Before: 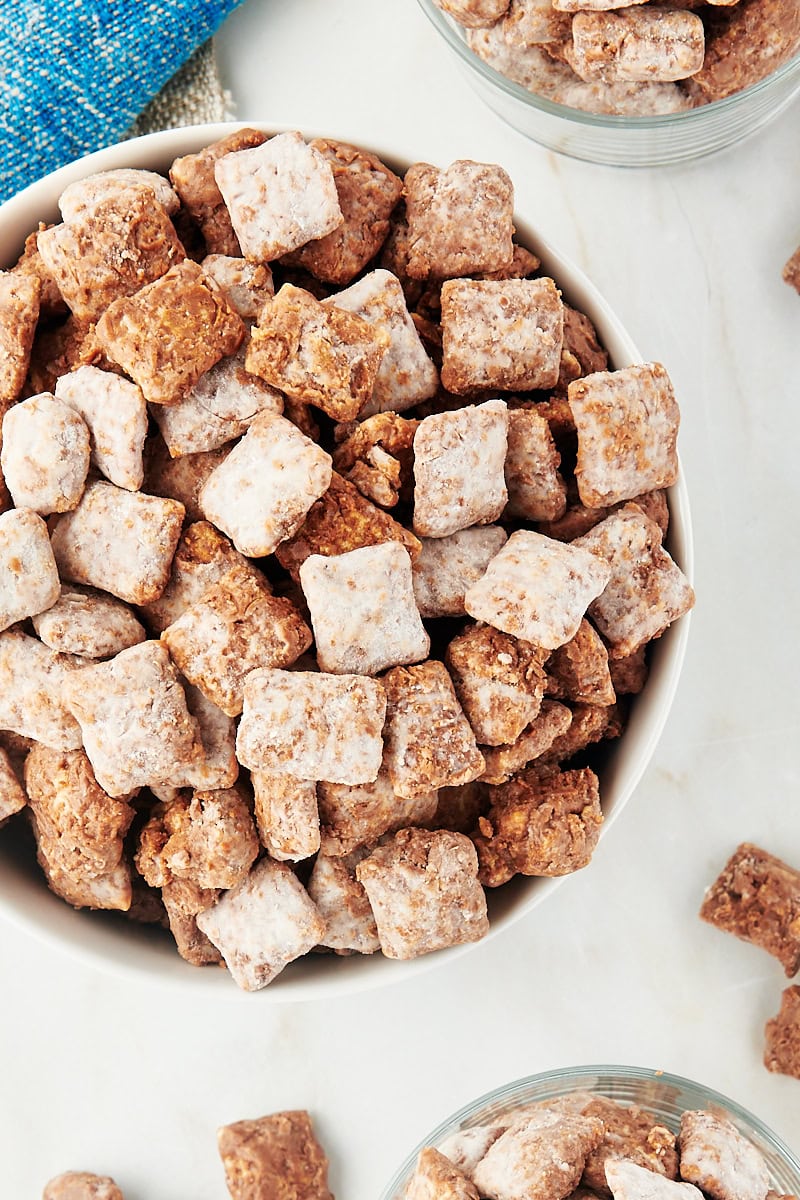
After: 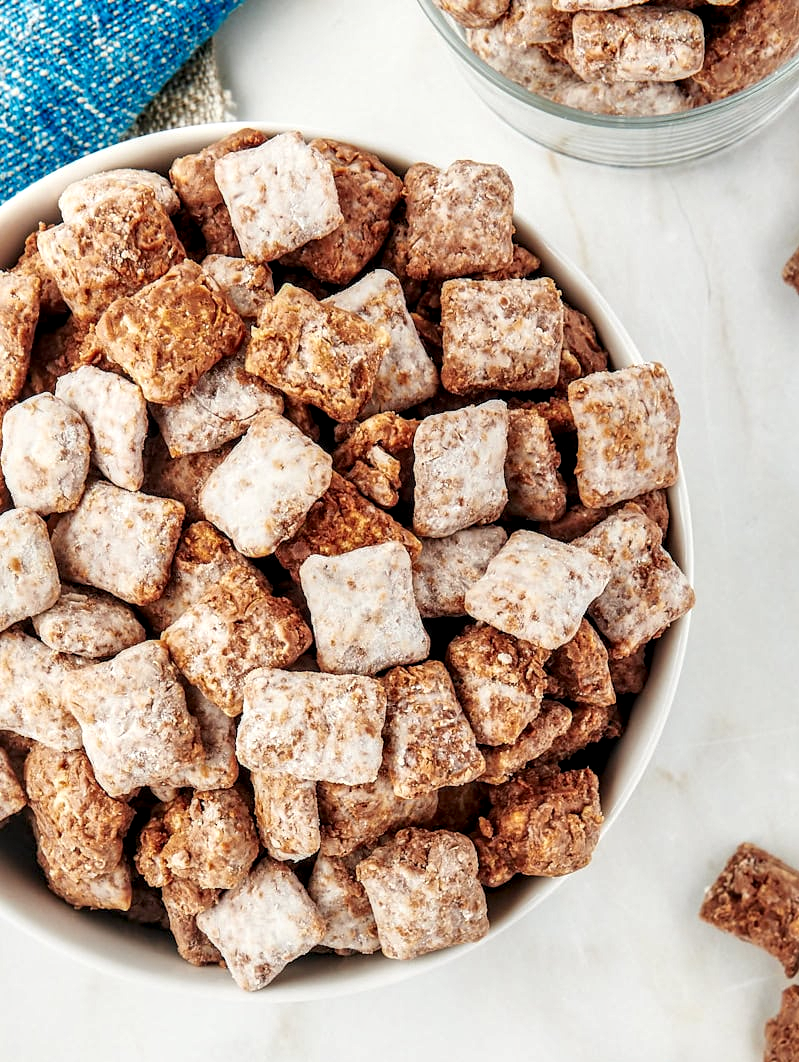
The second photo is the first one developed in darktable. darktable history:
local contrast: highlights 28%, detail 150%
crop and rotate: top 0%, bottom 11.435%
color correction: highlights b* 0.041
